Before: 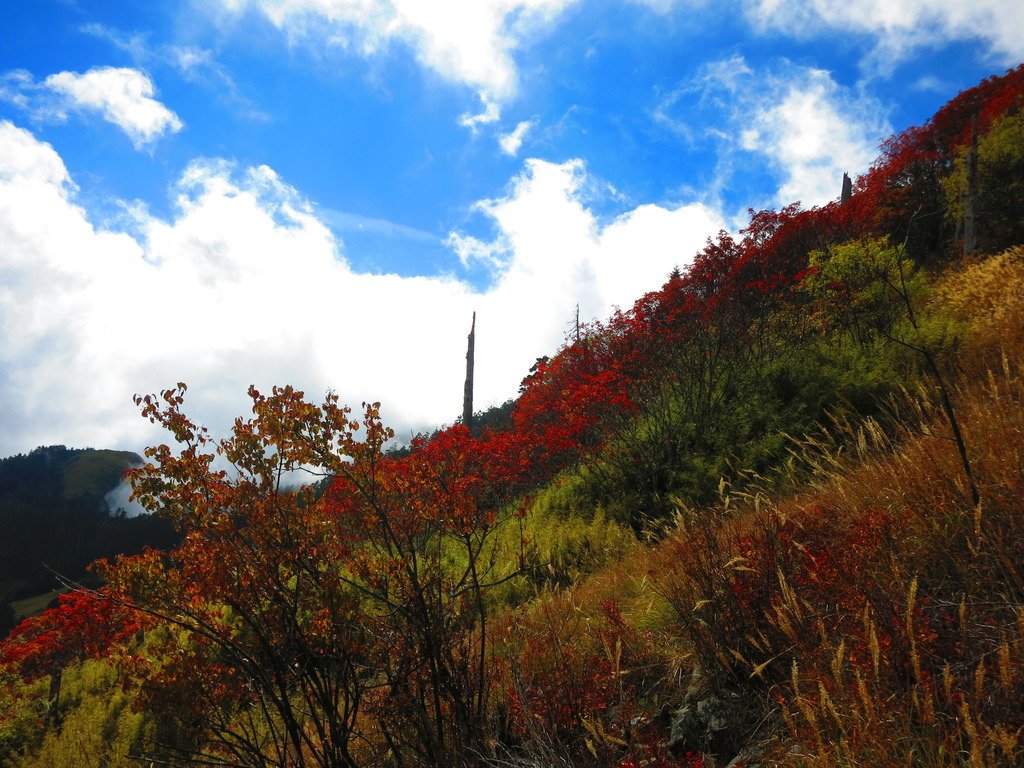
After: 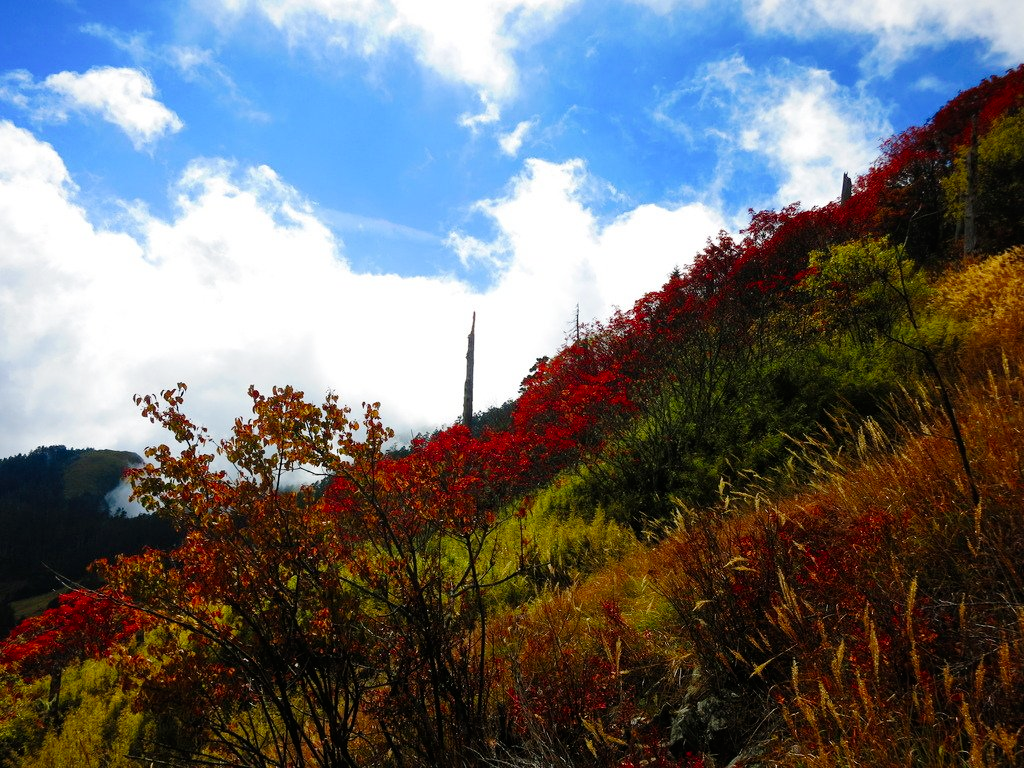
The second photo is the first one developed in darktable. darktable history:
tone curve: curves: ch0 [(0.003, 0) (0.066, 0.023) (0.149, 0.094) (0.264, 0.238) (0.395, 0.421) (0.517, 0.56) (0.688, 0.743) (0.813, 0.846) (1, 1)]; ch1 [(0, 0) (0.164, 0.115) (0.337, 0.332) (0.39, 0.398) (0.464, 0.461) (0.501, 0.5) (0.507, 0.503) (0.534, 0.537) (0.577, 0.59) (0.652, 0.681) (0.733, 0.749) (0.811, 0.796) (1, 1)]; ch2 [(0, 0) (0.337, 0.382) (0.464, 0.476) (0.501, 0.502) (0.527, 0.54) (0.551, 0.565) (0.6, 0.59) (0.687, 0.675) (1, 1)], preserve colors none
